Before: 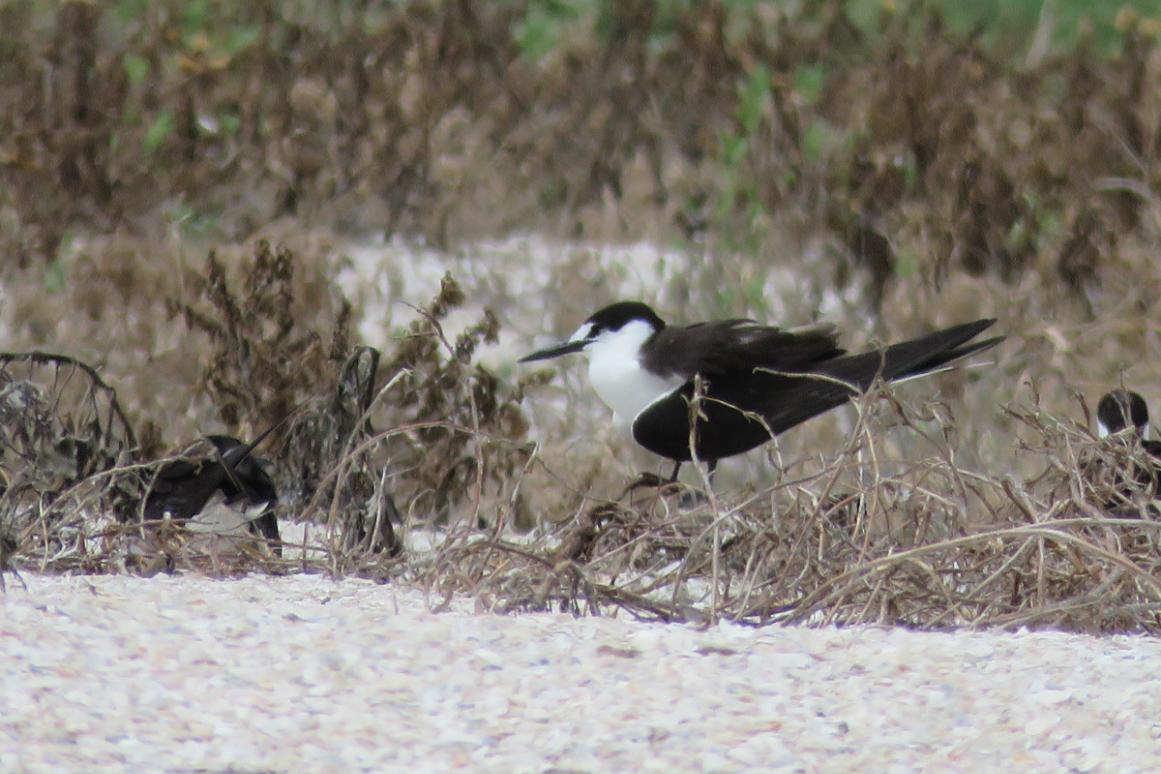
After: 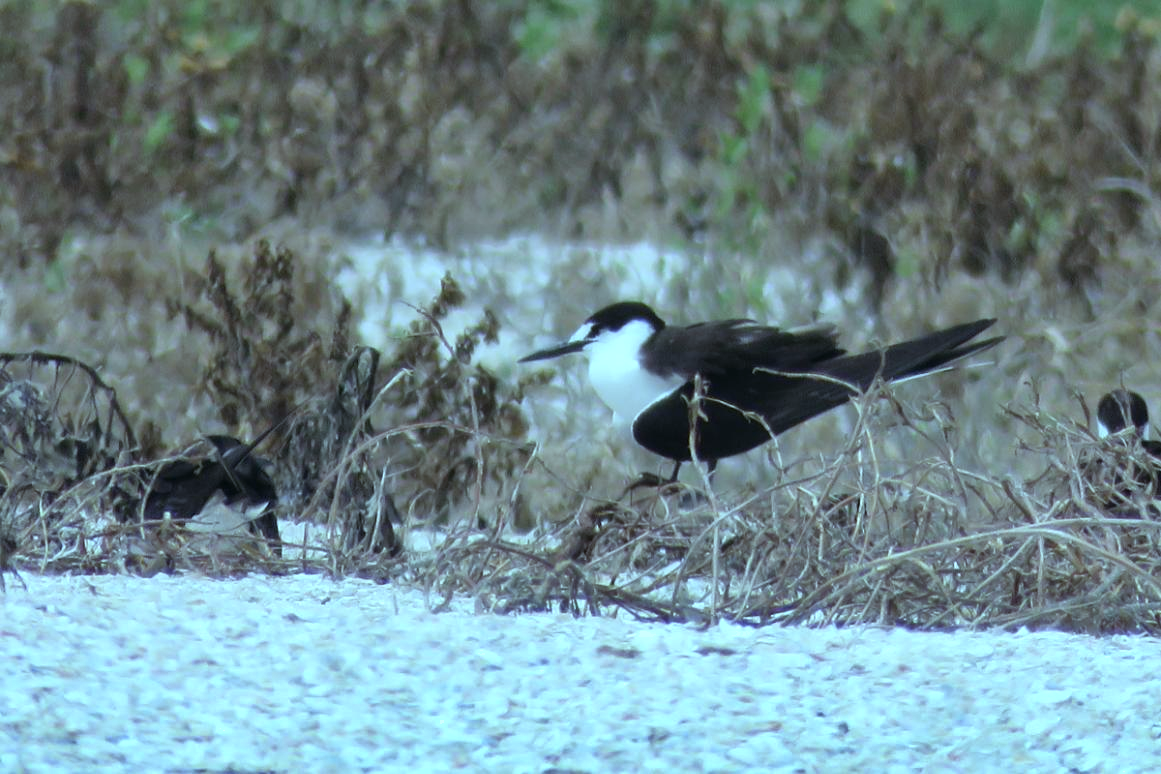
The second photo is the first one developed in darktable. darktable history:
shadows and highlights: soften with gaussian
white balance: red 0.967, blue 1.119, emerald 0.756
color balance: mode lift, gamma, gain (sRGB), lift [0.997, 0.979, 1.021, 1.011], gamma [1, 1.084, 0.916, 0.998], gain [1, 0.87, 1.13, 1.101], contrast 4.55%, contrast fulcrum 38.24%, output saturation 104.09%
